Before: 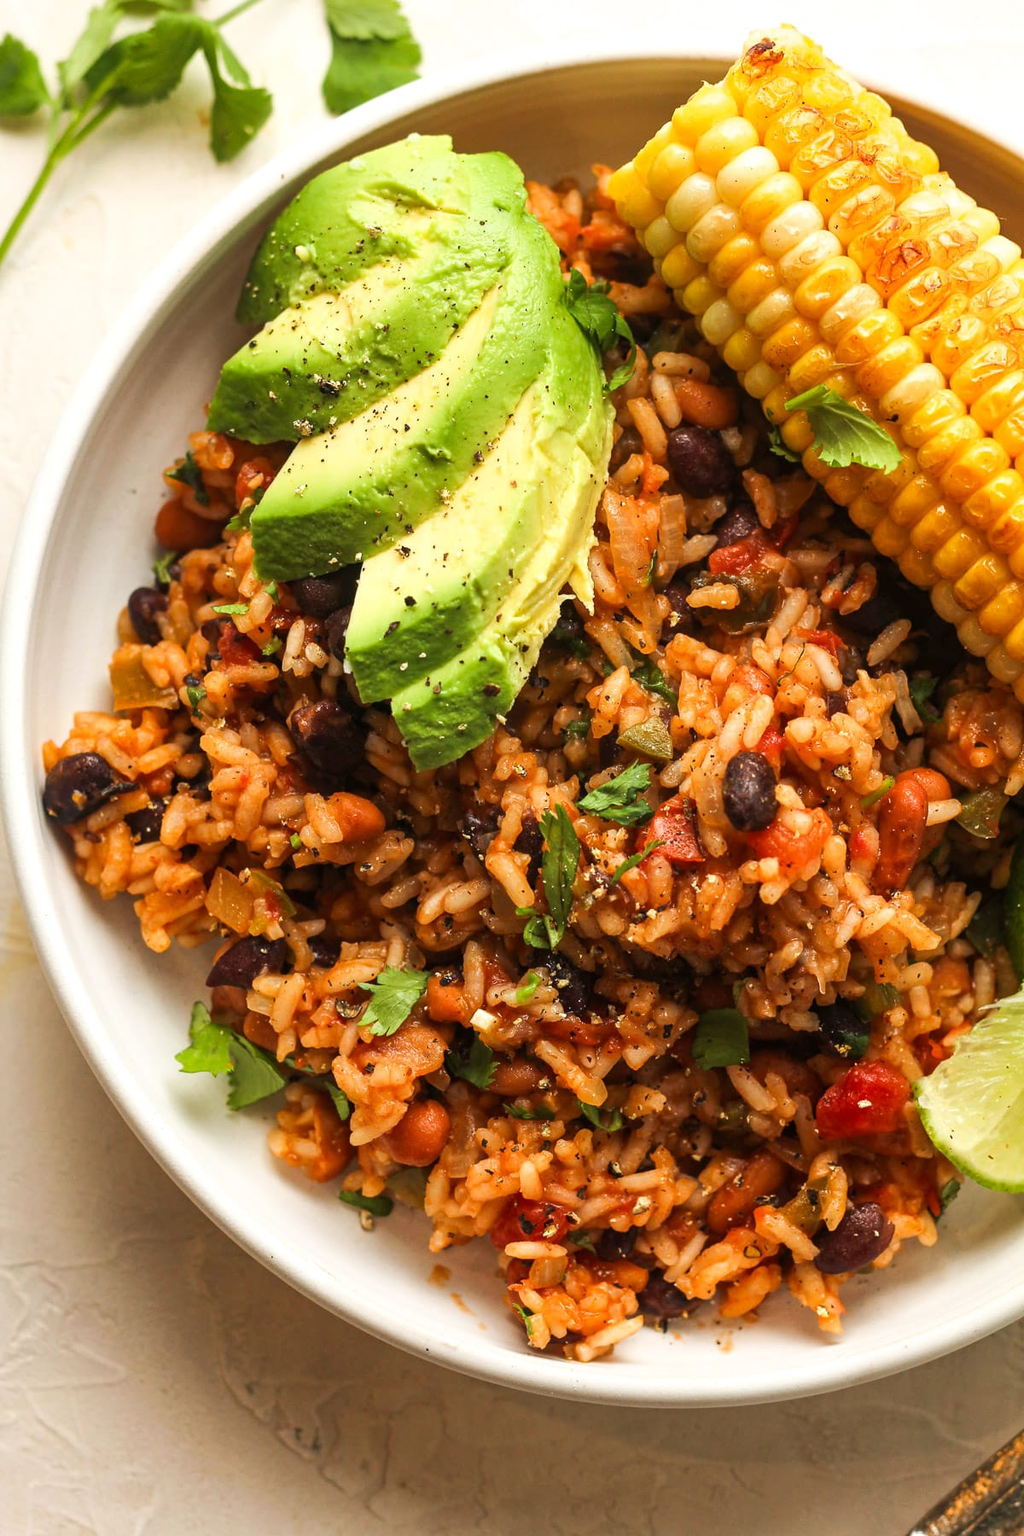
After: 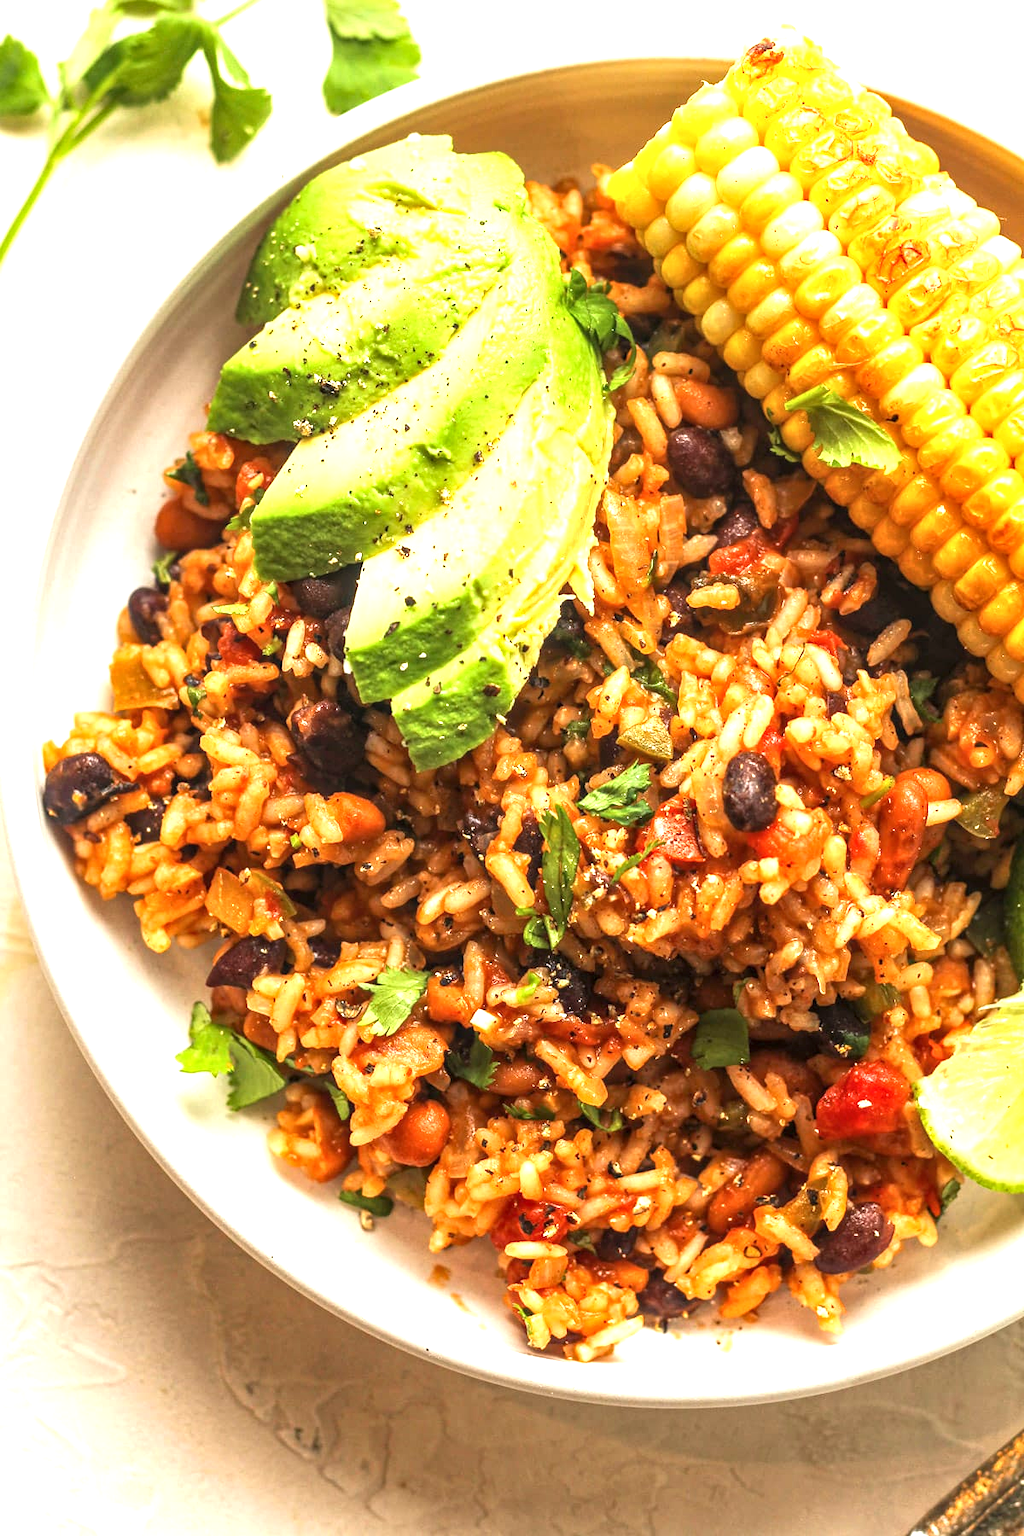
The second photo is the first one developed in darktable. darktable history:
local contrast: on, module defaults
exposure: black level correction 0, exposure 1 EV, compensate exposure bias true, compensate highlight preservation false
